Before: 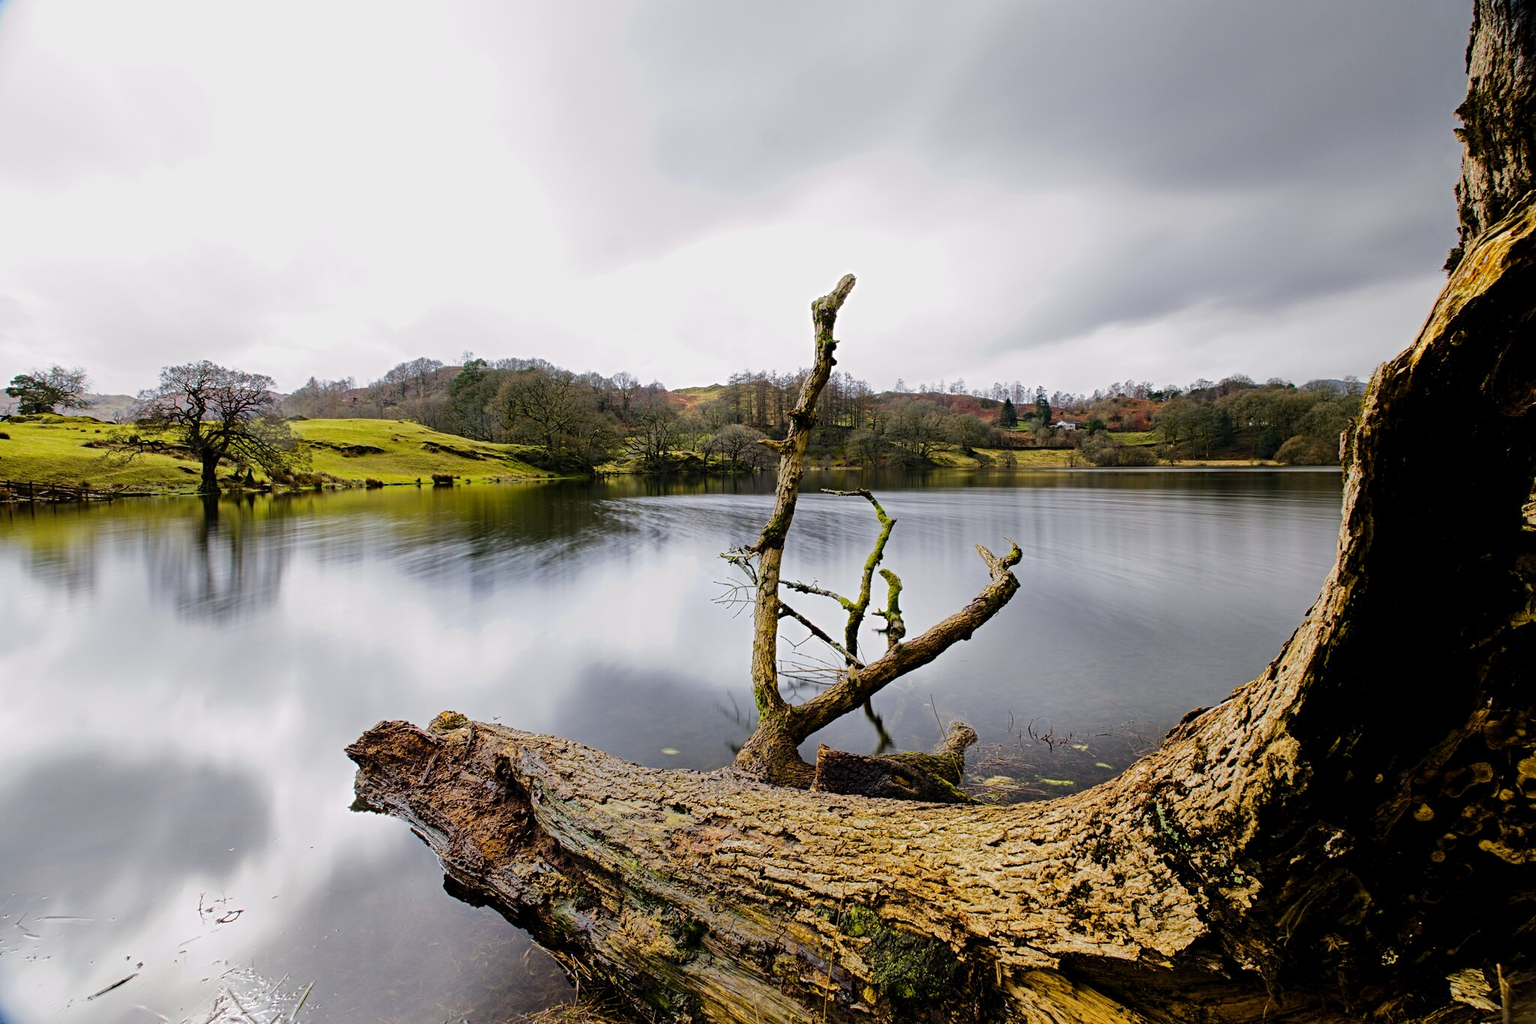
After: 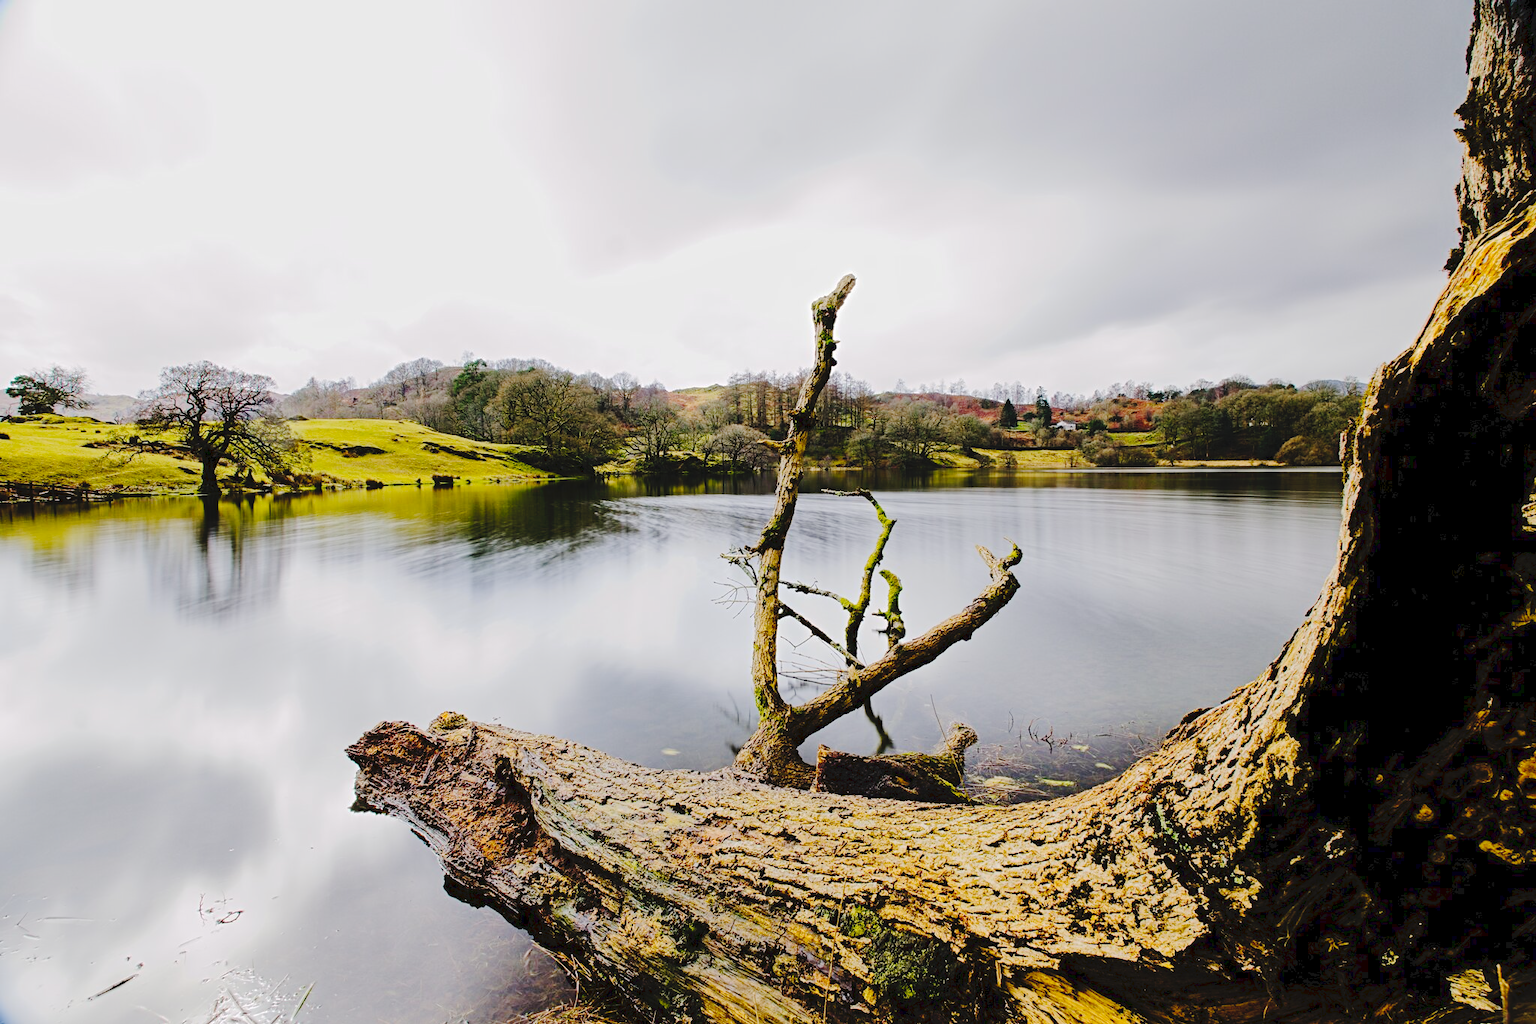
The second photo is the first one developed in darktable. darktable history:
tone curve: curves: ch0 [(0, 0) (0.003, 0.057) (0.011, 0.061) (0.025, 0.065) (0.044, 0.075) (0.069, 0.082) (0.1, 0.09) (0.136, 0.102) (0.177, 0.145) (0.224, 0.195) (0.277, 0.27) (0.335, 0.374) (0.399, 0.486) (0.468, 0.578) (0.543, 0.652) (0.623, 0.717) (0.709, 0.778) (0.801, 0.837) (0.898, 0.909) (1, 1)], preserve colors none
base curve: curves: ch0 [(0, 0) (0.262, 0.32) (0.722, 0.705) (1, 1)]
